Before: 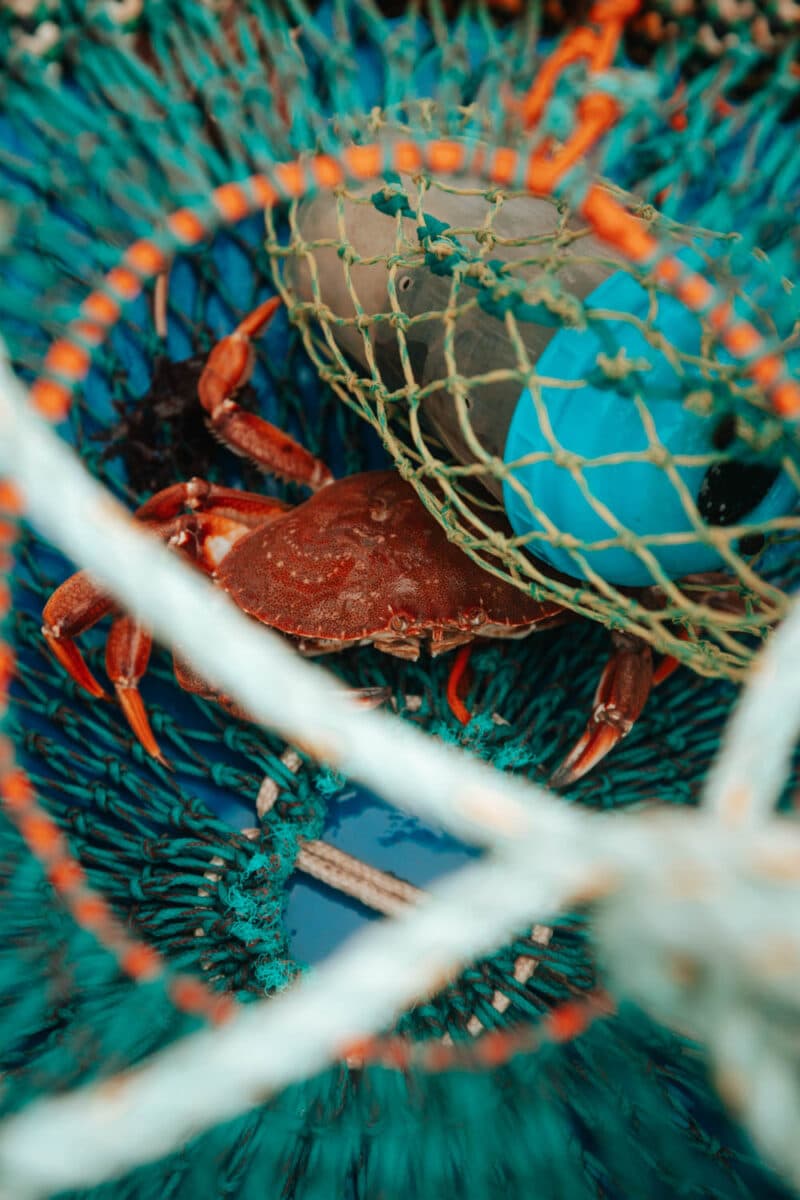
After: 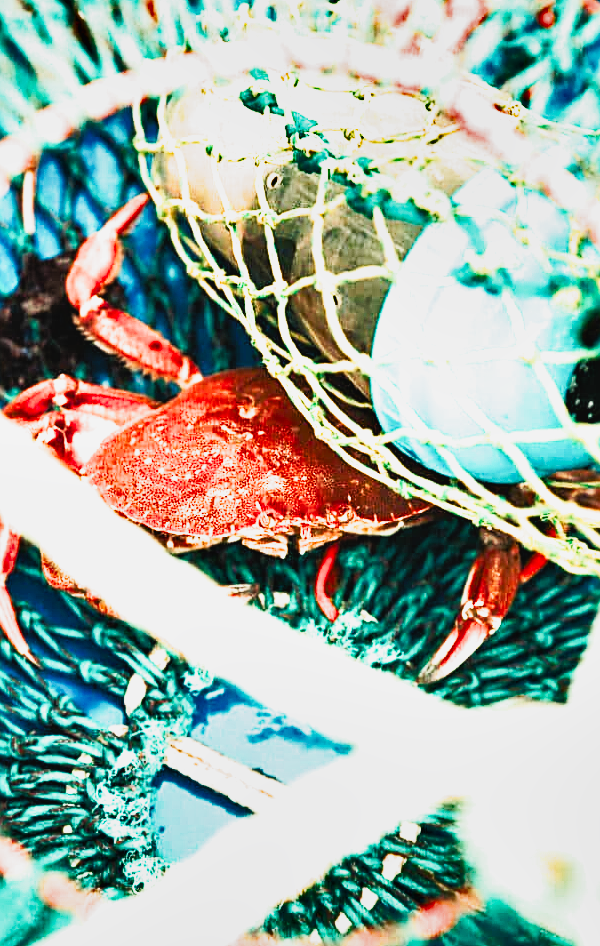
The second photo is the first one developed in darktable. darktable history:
exposure: black level correction 0, exposure 2.35 EV, compensate highlight preservation false
sharpen: on, module defaults
tone curve: curves: ch0 [(0, 0.038) (0.193, 0.212) (0.461, 0.502) (0.629, 0.731) (0.838, 0.916) (1, 0.967)]; ch1 [(0, 0) (0.35, 0.356) (0.45, 0.453) (0.504, 0.503) (0.532, 0.524) (0.558, 0.559) (0.735, 0.762) (1, 1)]; ch2 [(0, 0) (0.281, 0.266) (0.456, 0.469) (0.5, 0.5) (0.533, 0.545) (0.606, 0.607) (0.646, 0.654) (1, 1)], preserve colors none
crop: left 16.552%, top 8.666%, right 8.37%, bottom 12.434%
shadows and highlights: radius 107.38, shadows 44.8, highlights -66.82, low approximation 0.01, soften with gaussian
filmic rgb: black relative exposure -4.92 EV, white relative exposure 2.82 EV, hardness 3.71
color balance rgb: highlights gain › luminance 5.758%, highlights gain › chroma 2.496%, highlights gain › hue 91.22°, global offset › luminance 0.259%, linear chroma grading › shadows -7.403%, linear chroma grading › highlights -5.894%, linear chroma grading › global chroma -10.376%, linear chroma grading › mid-tones -8.143%, perceptual saturation grading › global saturation 20%, perceptual saturation grading › highlights -14.204%, perceptual saturation grading › shadows 49.387%, global vibrance 9.884%
haze removal: compatibility mode true, adaptive false
